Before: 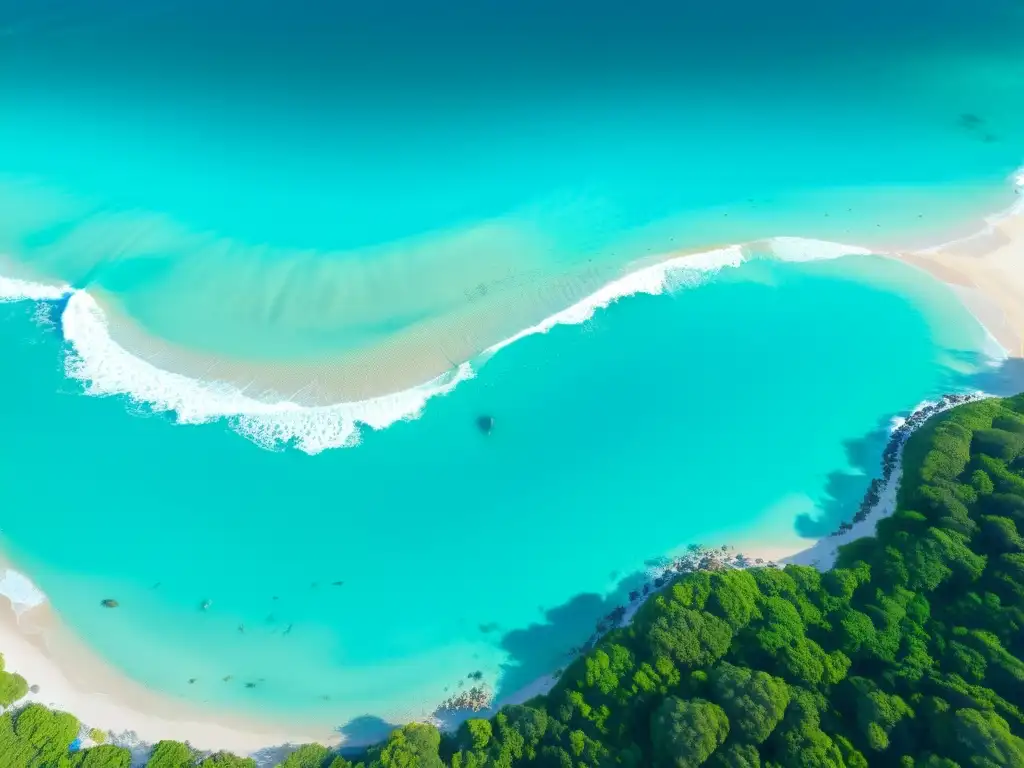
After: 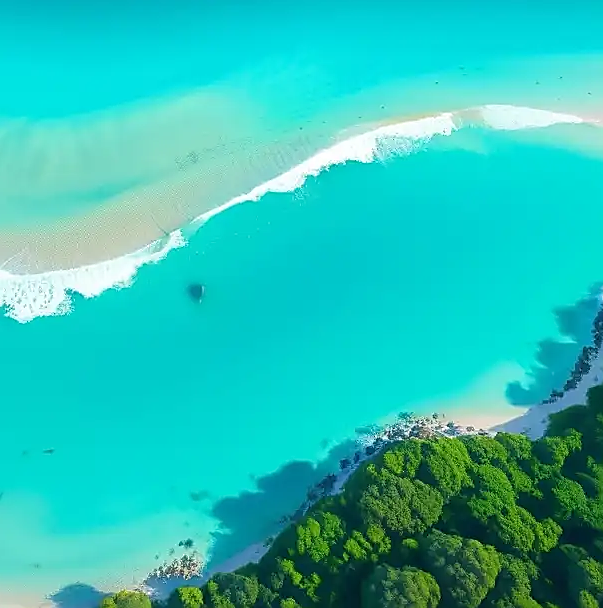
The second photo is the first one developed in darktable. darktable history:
sharpen: radius 1.352, amount 1.253, threshold 0.646
crop and rotate: left 28.263%, top 17.235%, right 12.821%, bottom 3.546%
